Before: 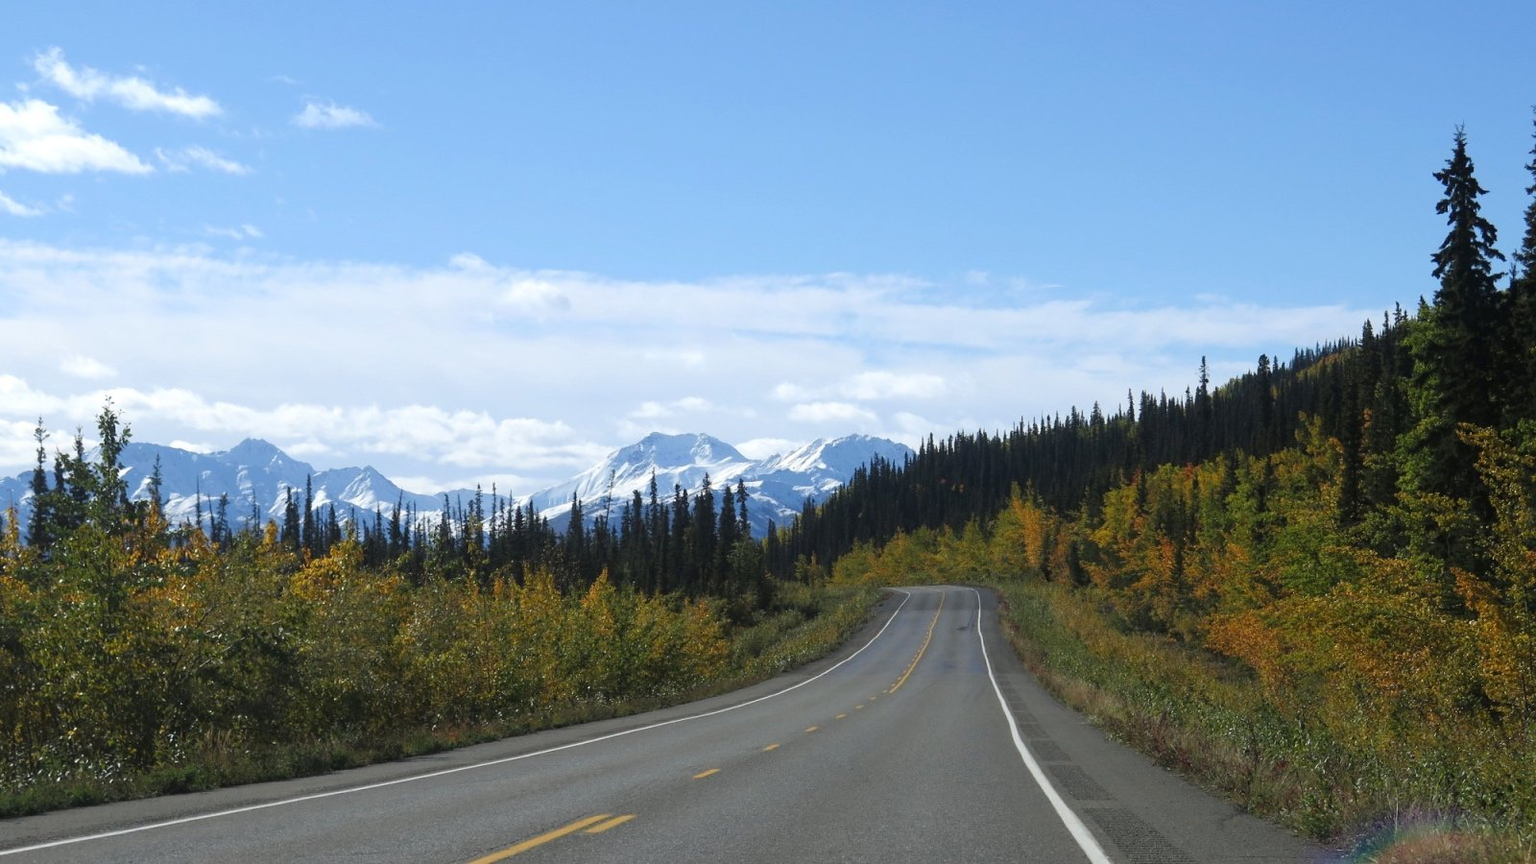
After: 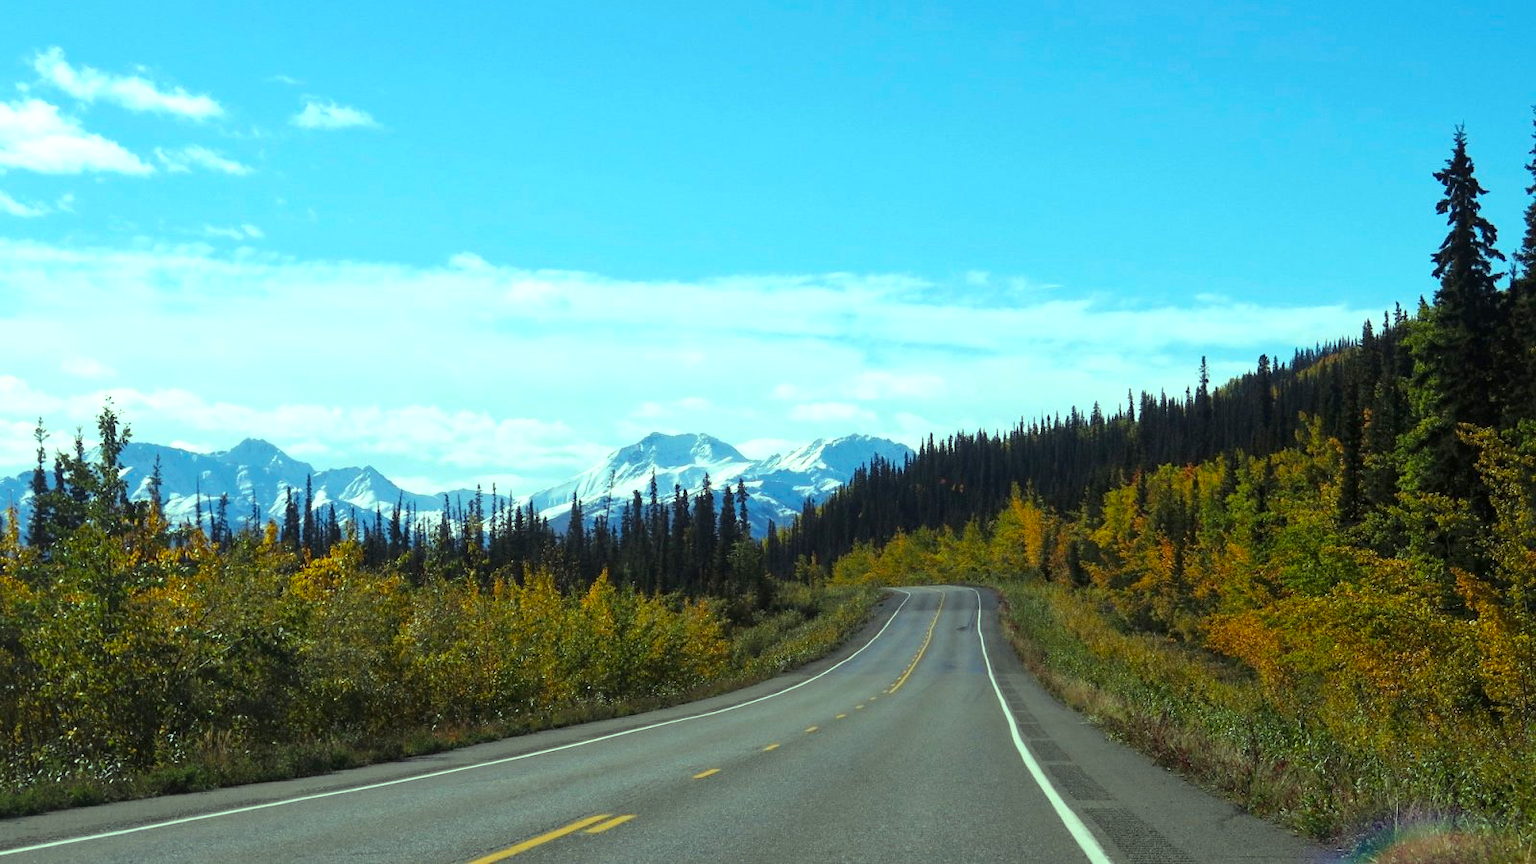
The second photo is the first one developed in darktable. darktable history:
color balance rgb: highlights gain › luminance 15.185%, highlights gain › chroma 6.975%, highlights gain › hue 127.95°, perceptual saturation grading › global saturation 25.674%, perceptual brilliance grading › global brilliance 3.381%, global vibrance 3.311%
local contrast: mode bilateral grid, contrast 20, coarseness 51, detail 131%, midtone range 0.2
